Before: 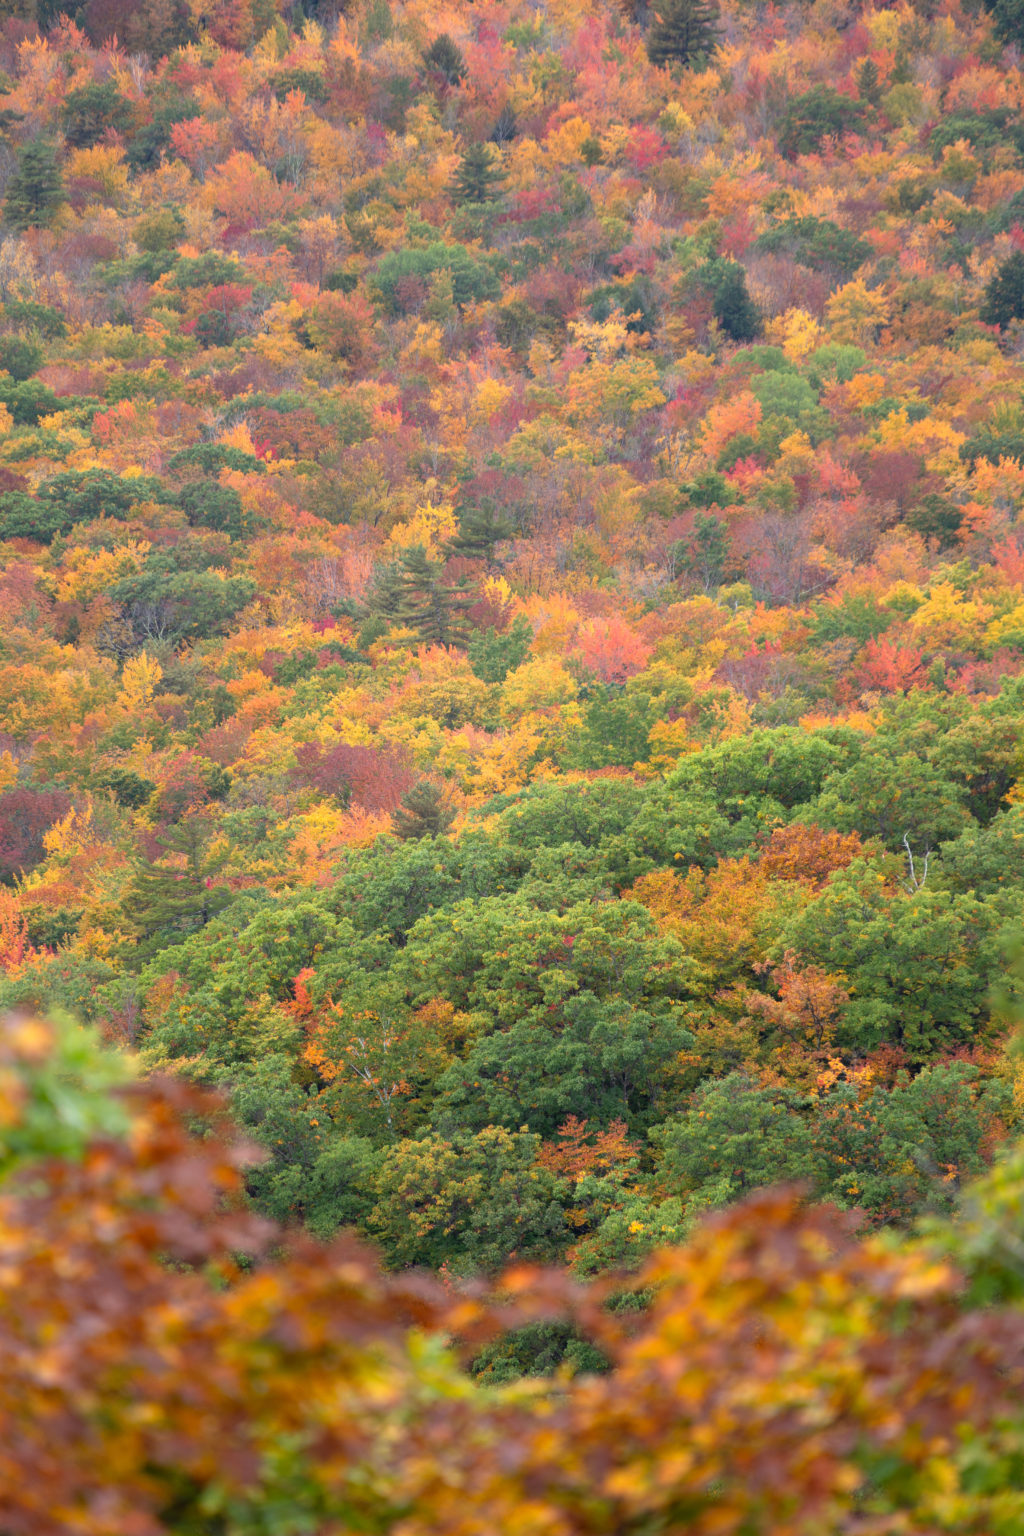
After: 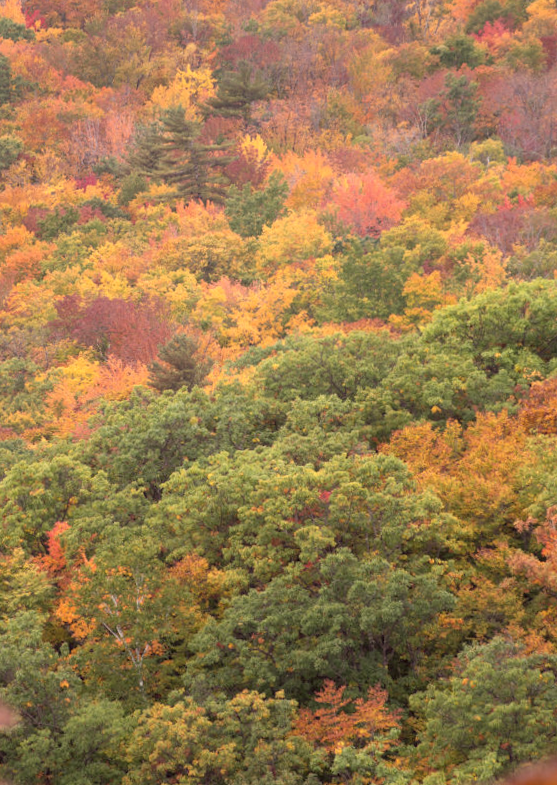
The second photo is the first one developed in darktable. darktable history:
crop: left 25%, top 25%, right 25%, bottom 25%
color correction: highlights a* 10.21, highlights b* 9.79, shadows a* 8.61, shadows b* 7.88, saturation 0.8
shadows and highlights: shadows 30.86, highlights 0, soften with gaussian
rotate and perspective: rotation 0.128°, lens shift (vertical) -0.181, lens shift (horizontal) -0.044, shear 0.001, automatic cropping off
